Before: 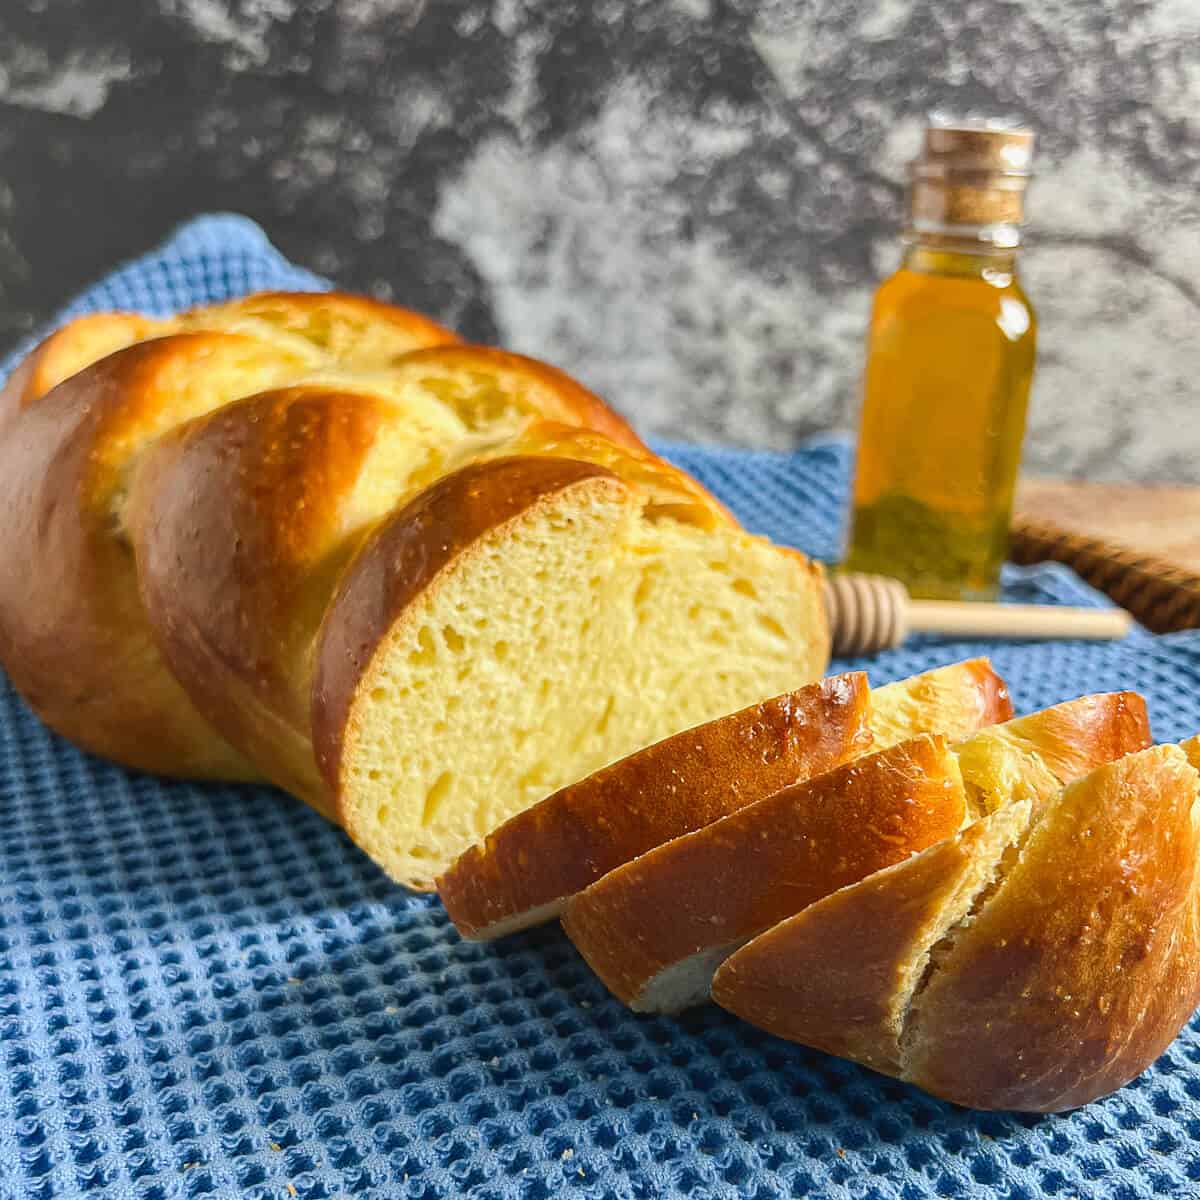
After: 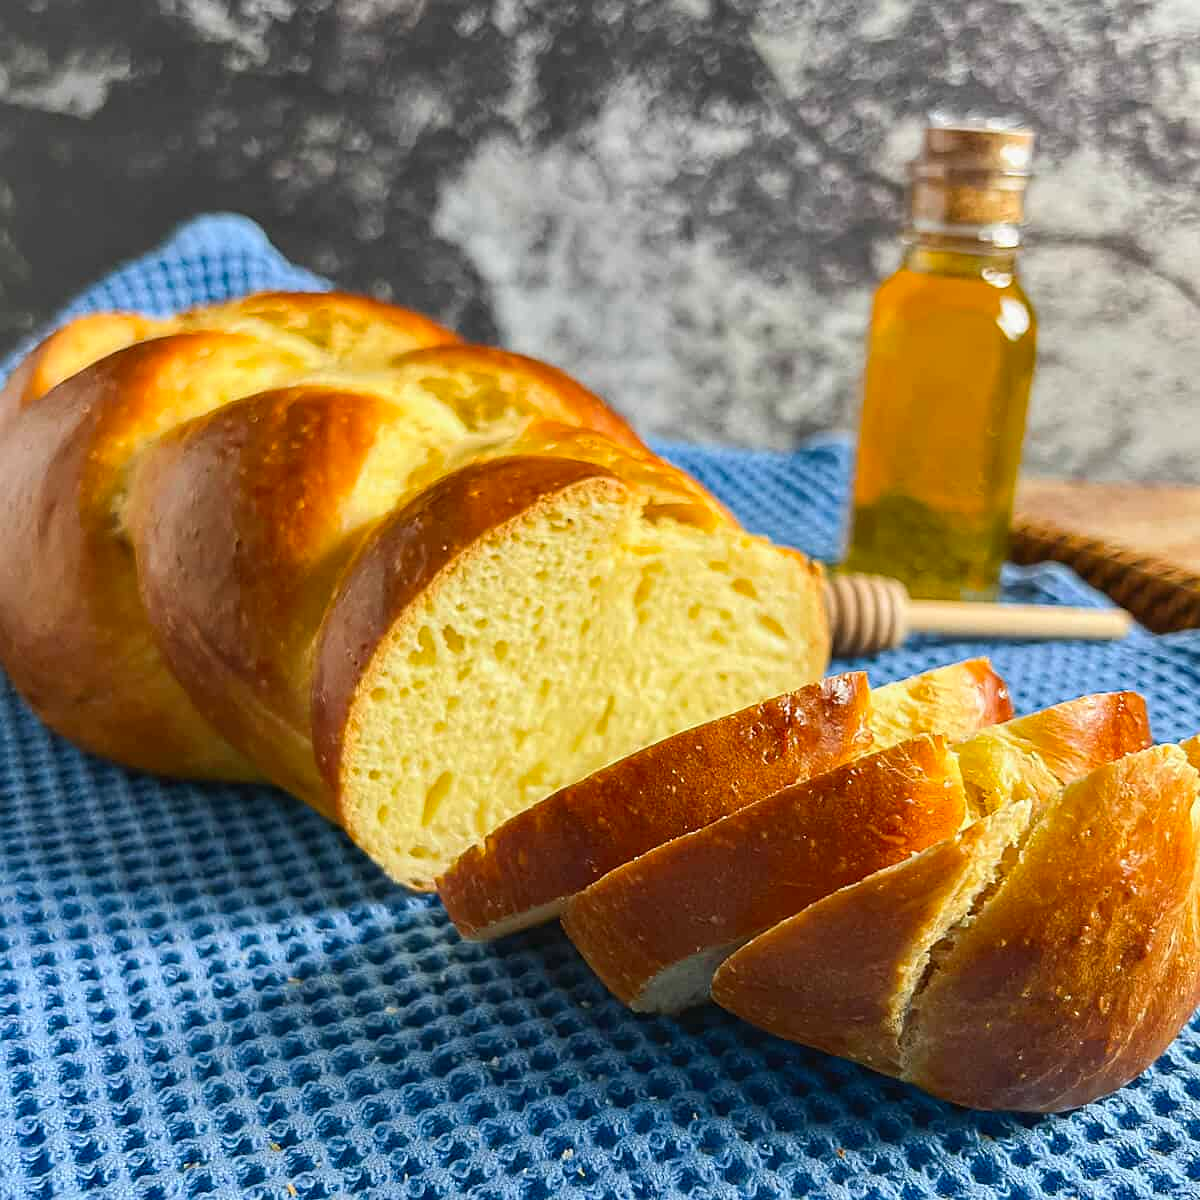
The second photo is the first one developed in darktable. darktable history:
sharpen: amount 0.2
contrast brightness saturation: contrast 0.04, saturation 0.16
